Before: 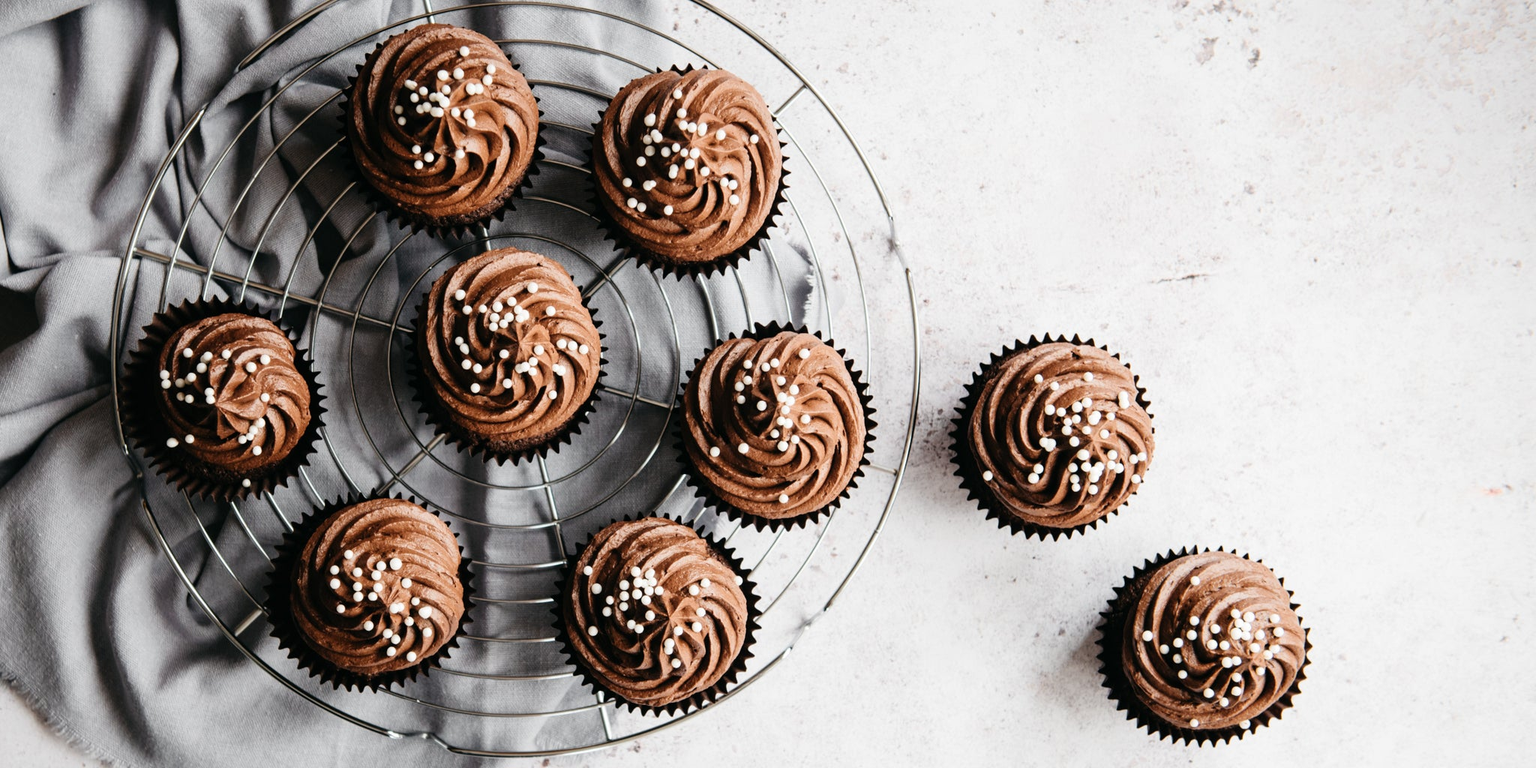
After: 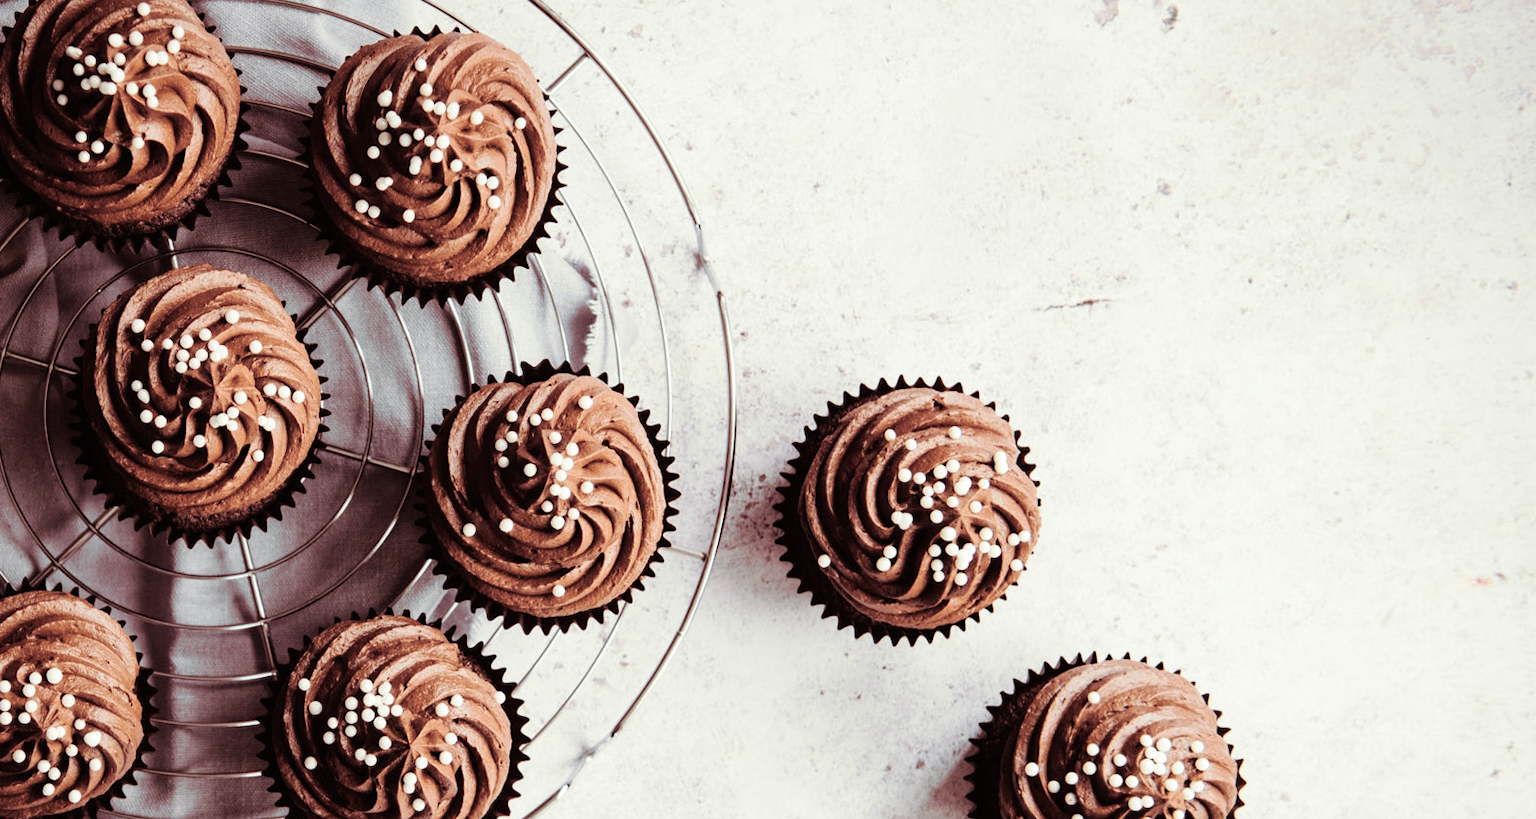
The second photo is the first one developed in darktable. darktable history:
split-toning: on, module defaults
crop: left 23.095%, top 5.827%, bottom 11.854%
